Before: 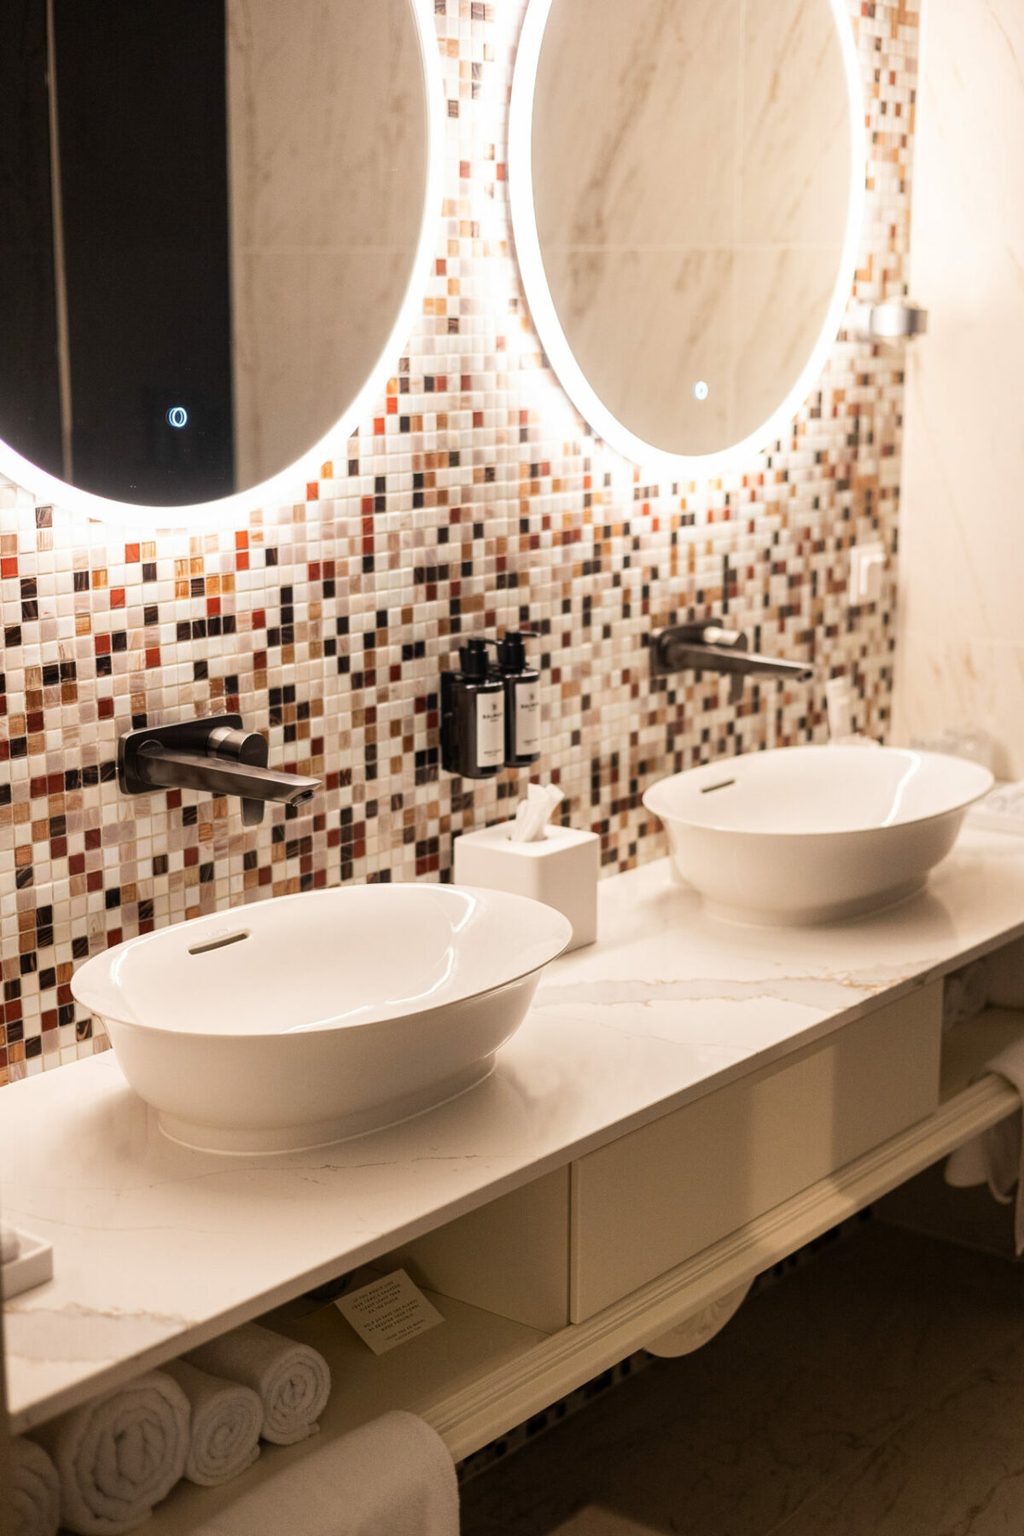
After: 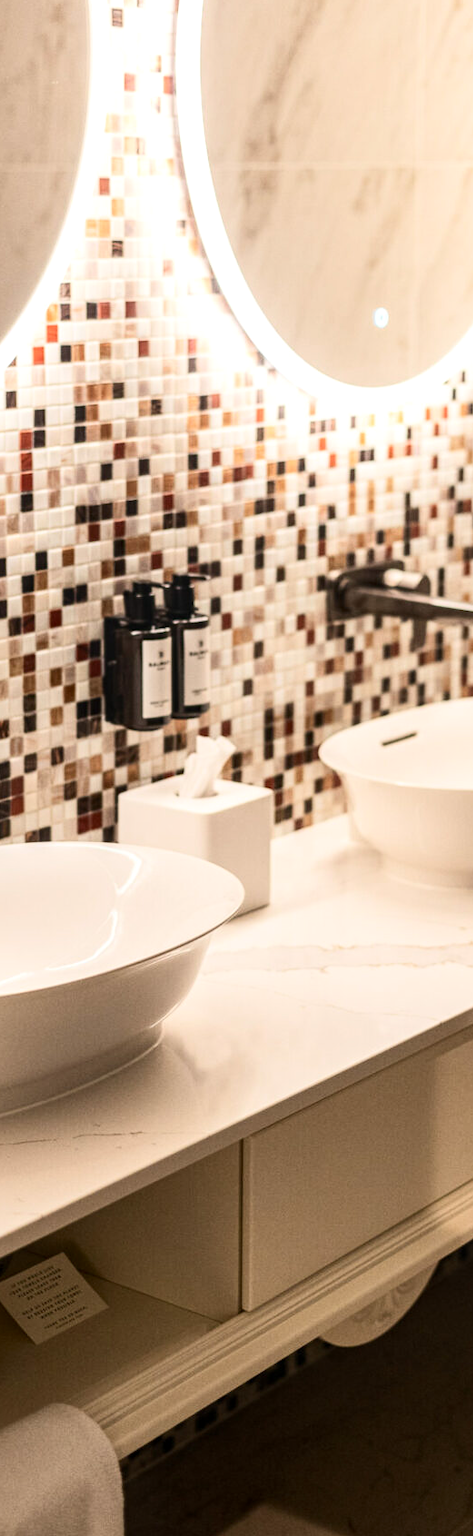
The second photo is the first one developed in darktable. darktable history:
crop: left 33.555%, top 6.021%, right 23.003%
local contrast: on, module defaults
contrast brightness saturation: contrast 0.243, brightness 0.086
